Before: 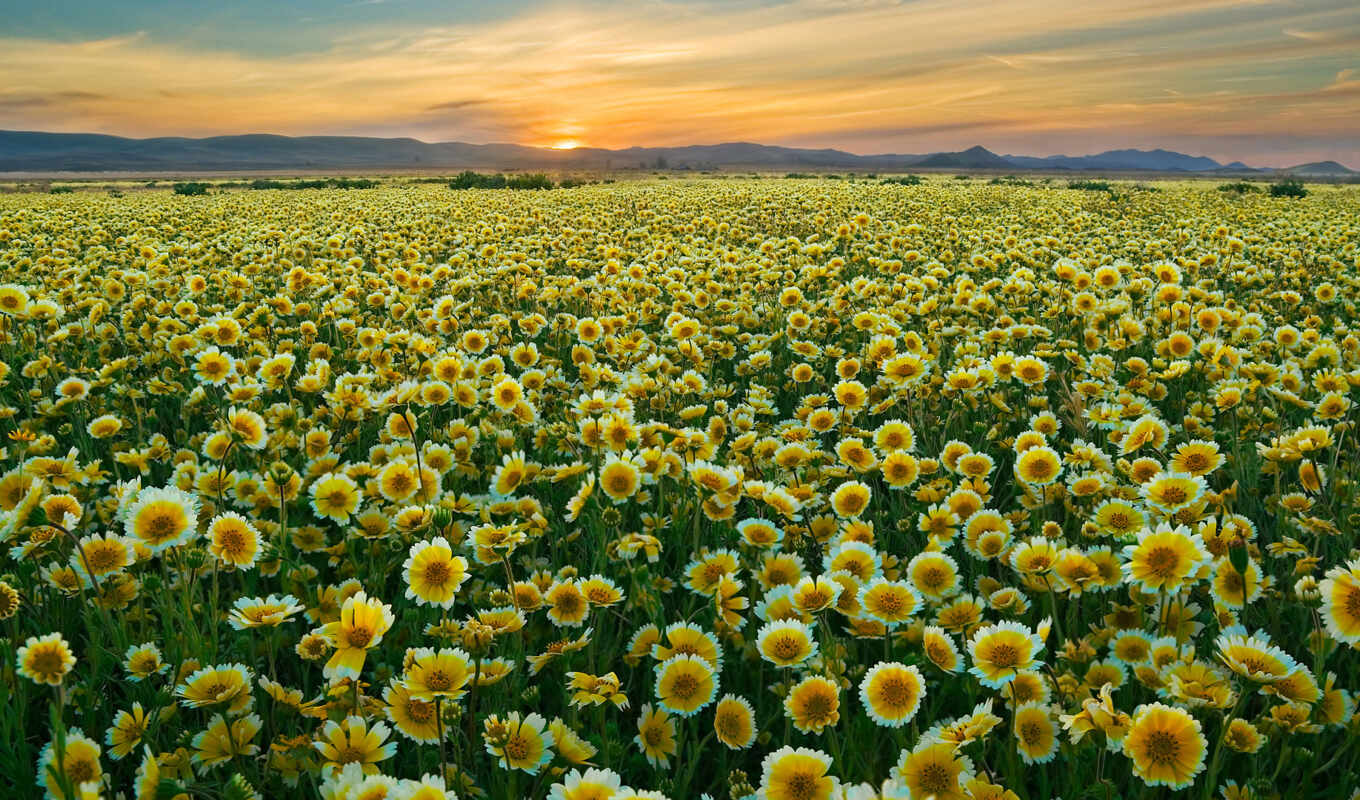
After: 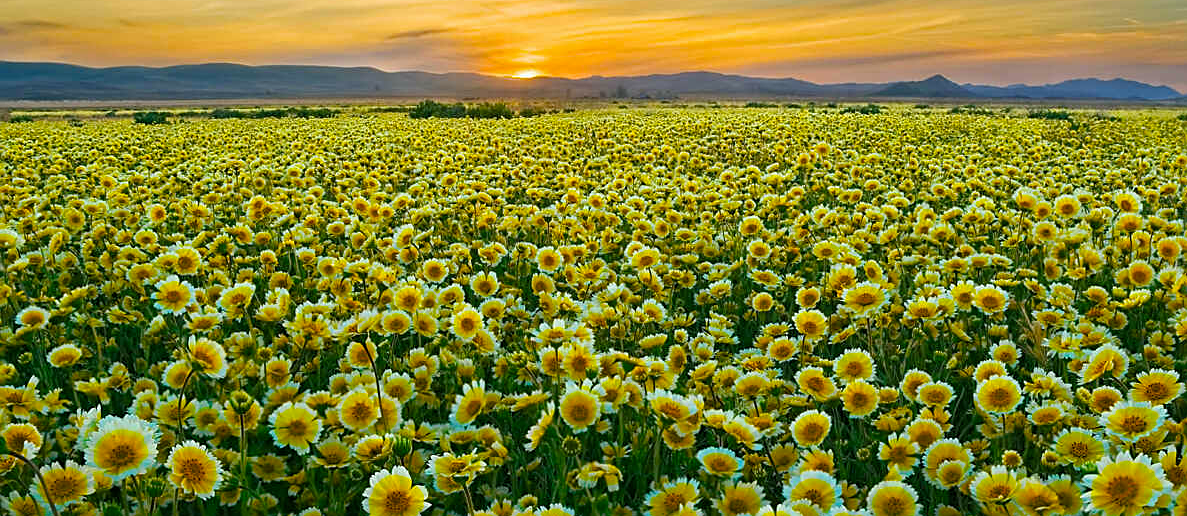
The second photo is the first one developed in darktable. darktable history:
sharpen: on, module defaults
crop: left 3.015%, top 8.969%, right 9.647%, bottom 26.457%
white balance: red 0.974, blue 1.044
color balance rgb: perceptual saturation grading › global saturation 20%, global vibrance 20%
